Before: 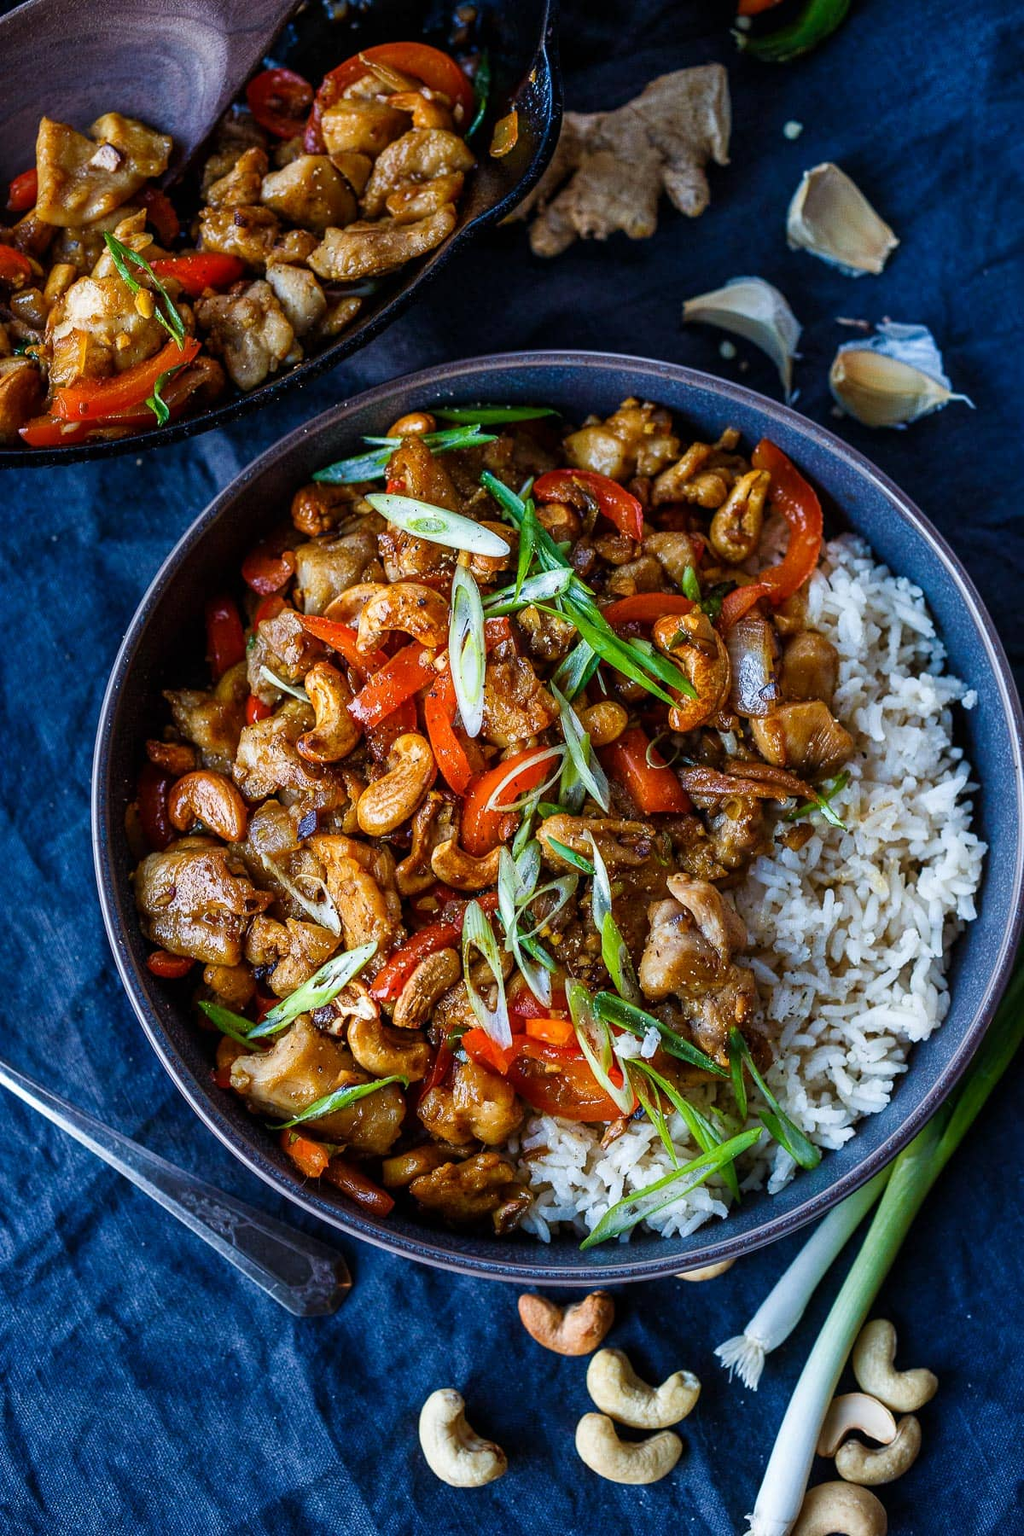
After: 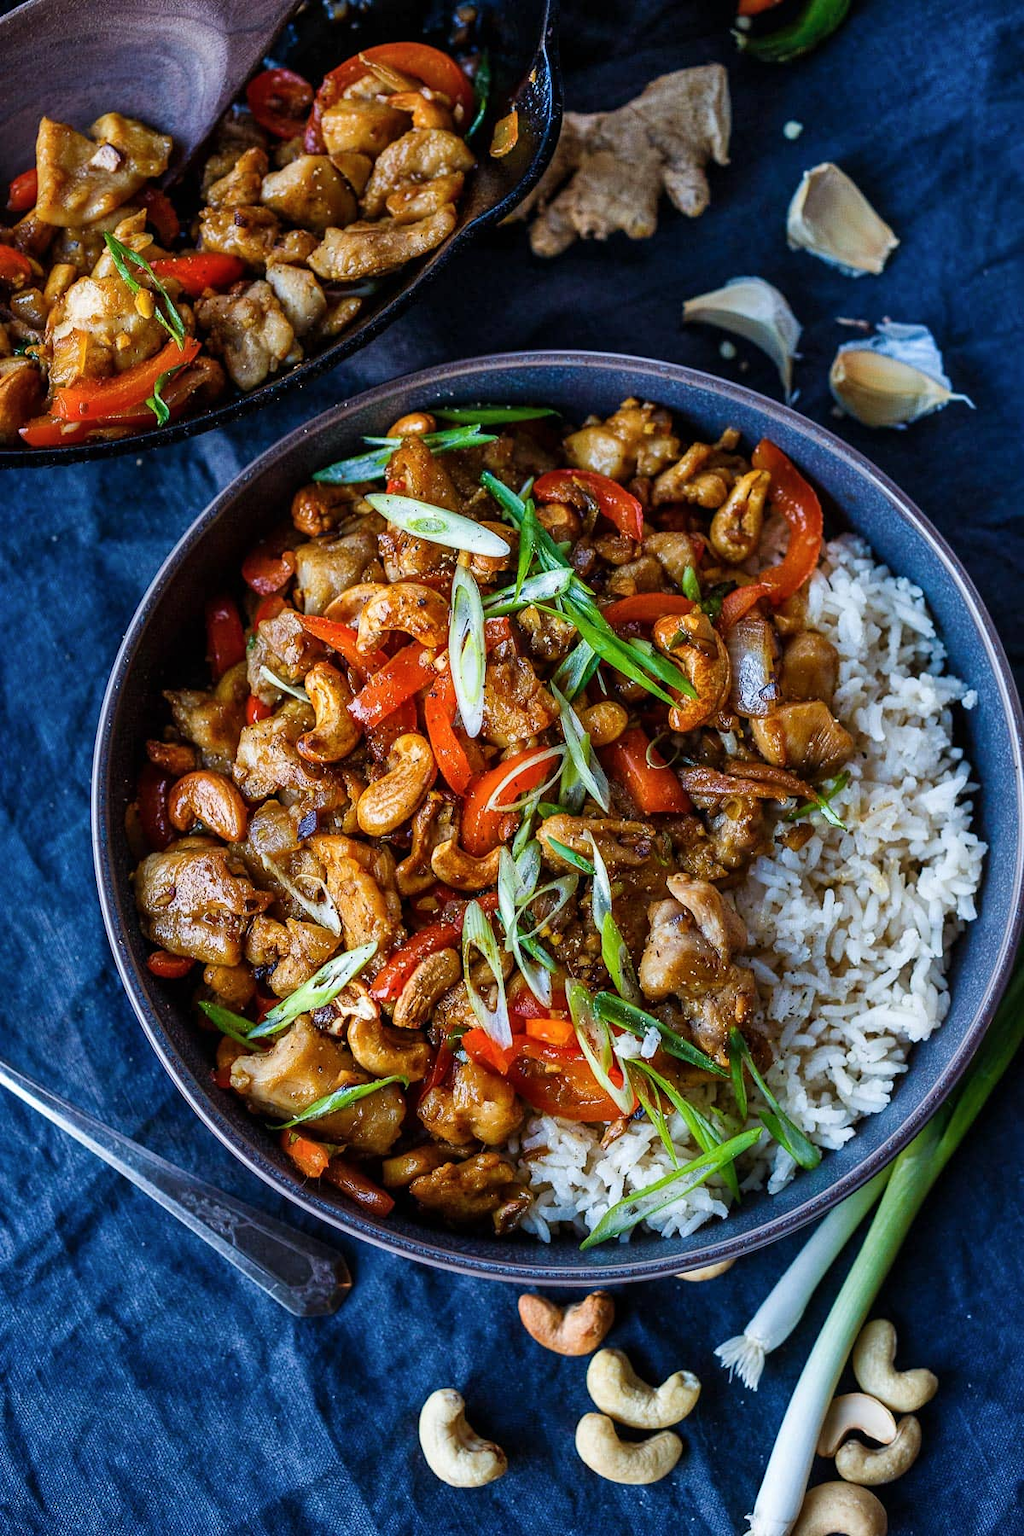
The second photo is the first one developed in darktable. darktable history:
shadows and highlights: shadows 32.23, highlights -32.77, soften with gaussian
color calibration: illuminant same as pipeline (D50), adaptation XYZ, x 0.346, y 0.357, temperature 5004.4 K
